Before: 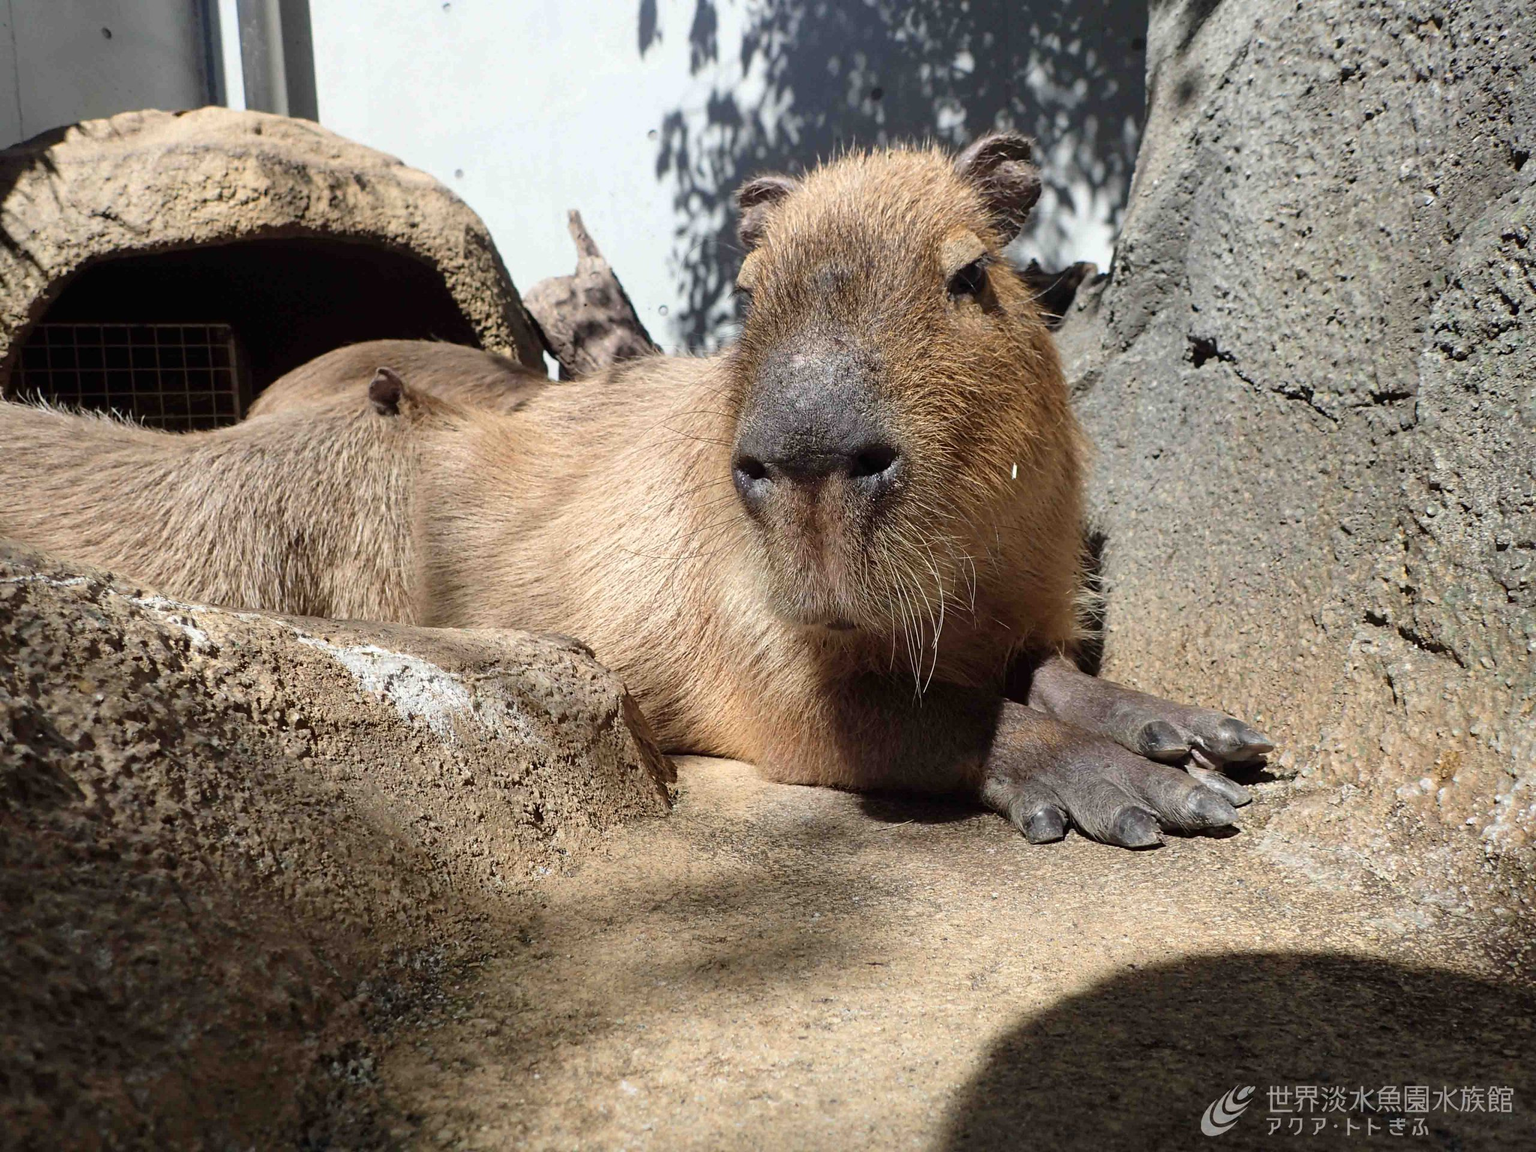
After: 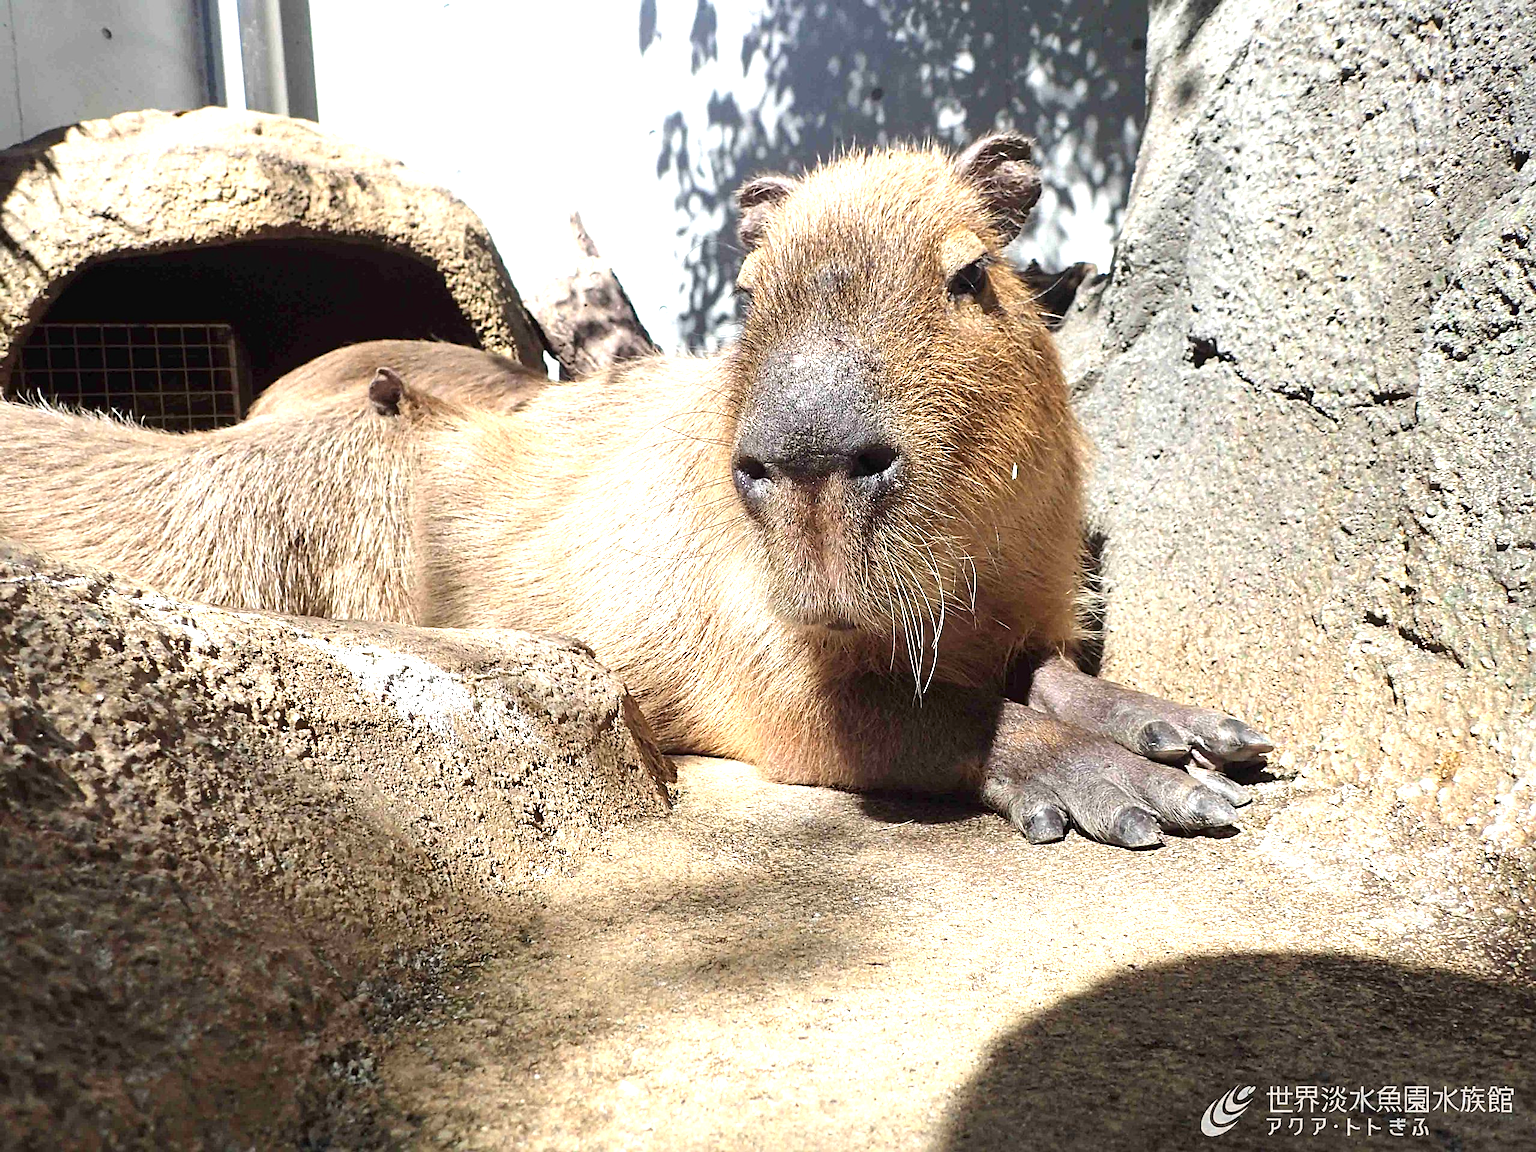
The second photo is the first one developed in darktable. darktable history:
exposure: black level correction 0, exposure 1.125 EV, compensate exposure bias true, compensate highlight preservation false
sharpen: on, module defaults
tone equalizer: on, module defaults
